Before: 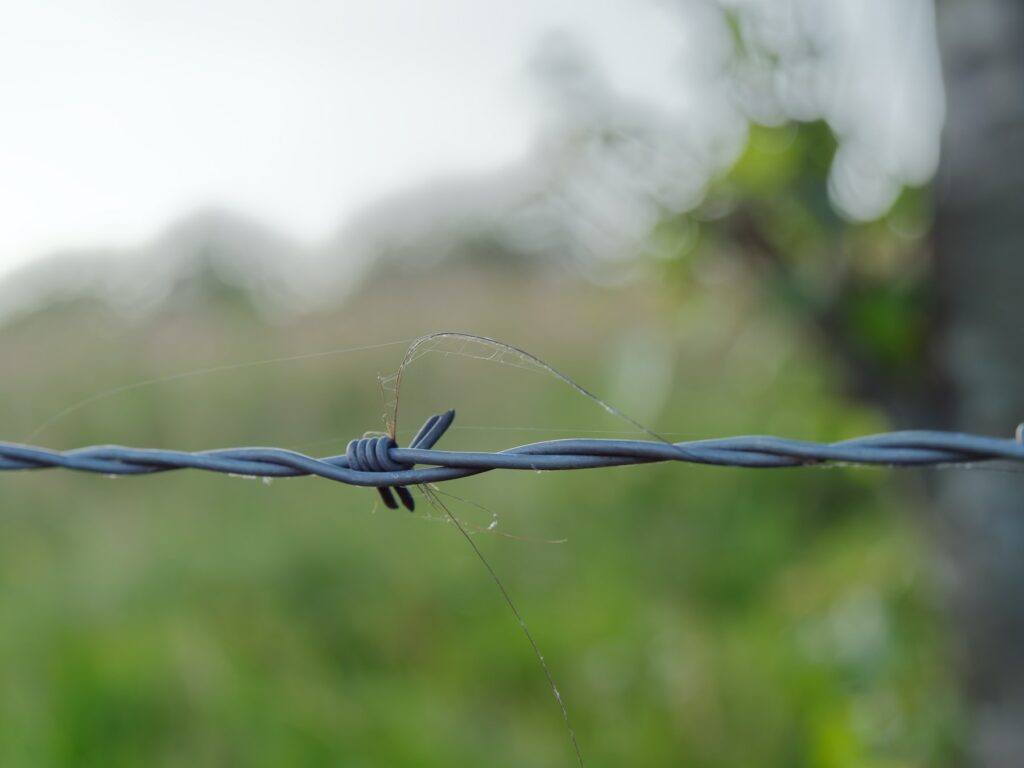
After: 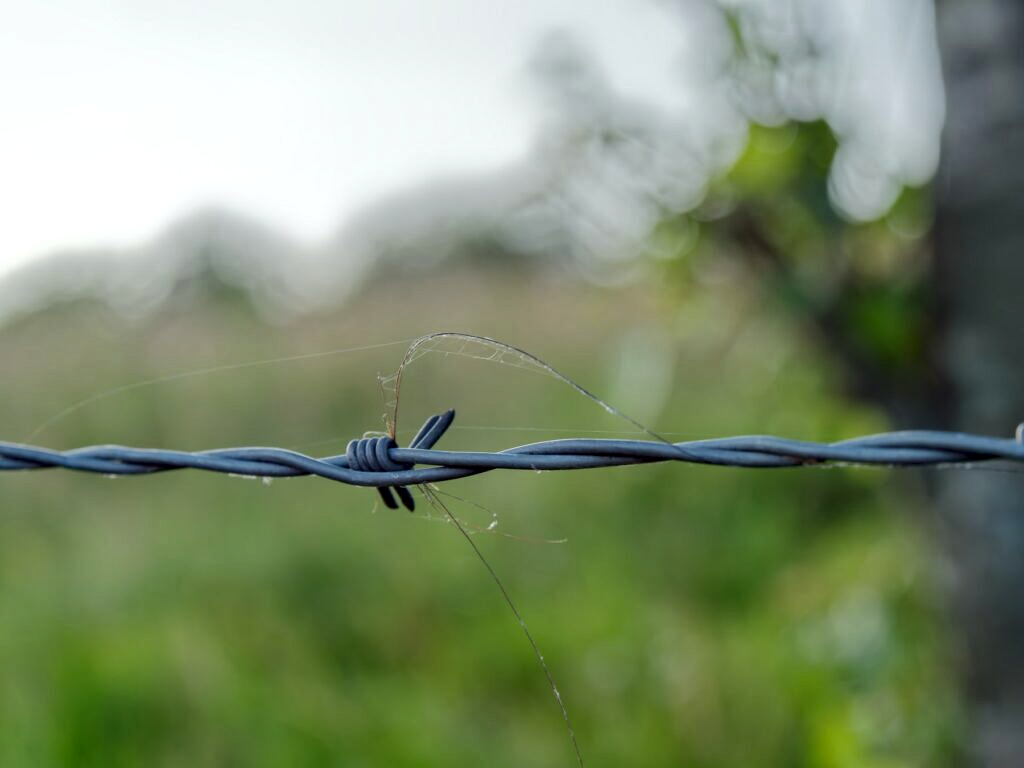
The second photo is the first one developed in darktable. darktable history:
tone curve: curves: ch0 [(0, 0) (0.08, 0.069) (0.4, 0.391) (0.6, 0.609) (0.92, 0.93) (1, 1)], color space Lab, independent channels, preserve colors none
haze removal: compatibility mode true, adaptive false
local contrast: detail 130%
